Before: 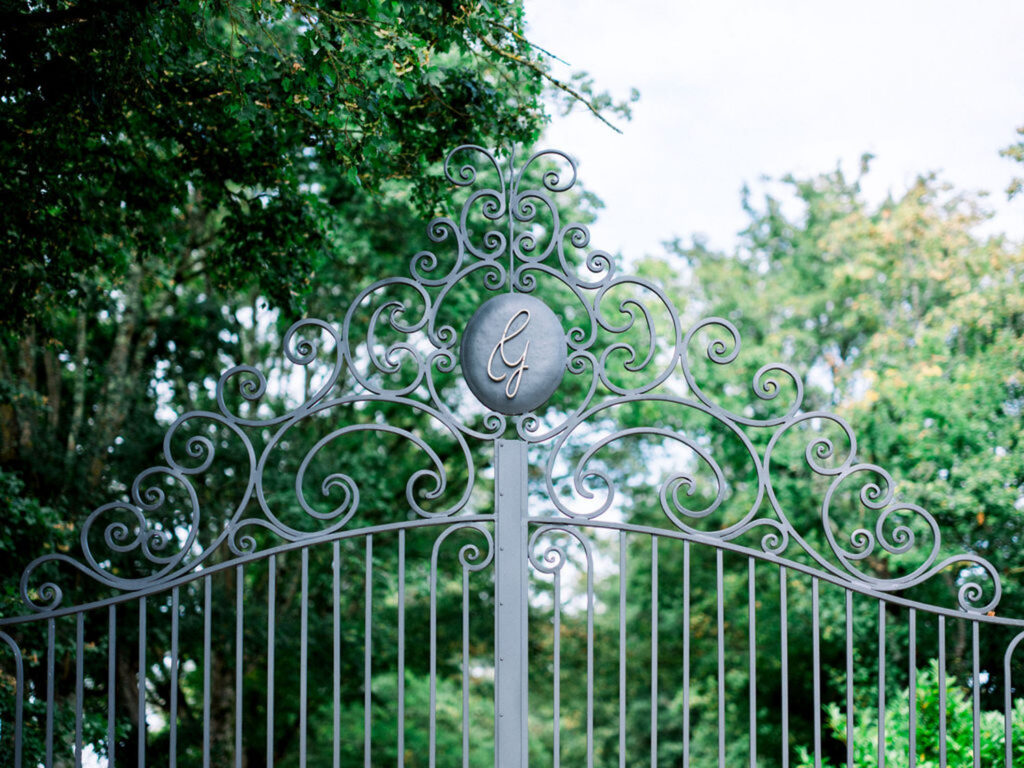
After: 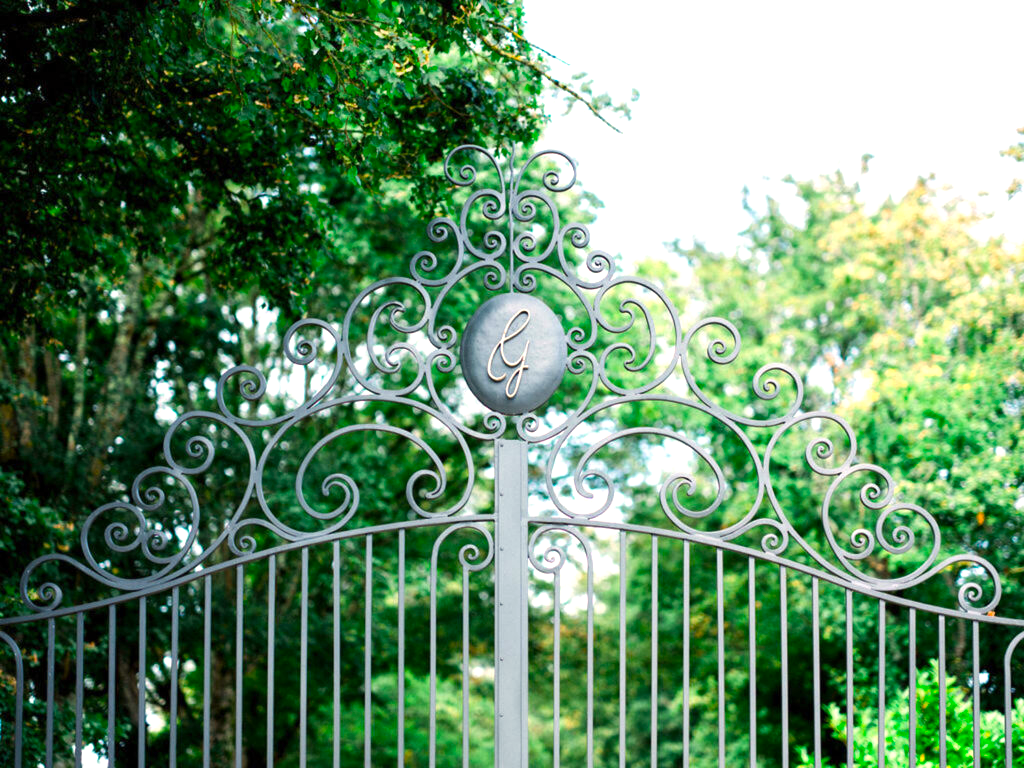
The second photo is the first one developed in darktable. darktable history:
color balance: output saturation 120%
white balance: red 1.045, blue 0.932
exposure: exposure 0.515 EV, compensate highlight preservation false
